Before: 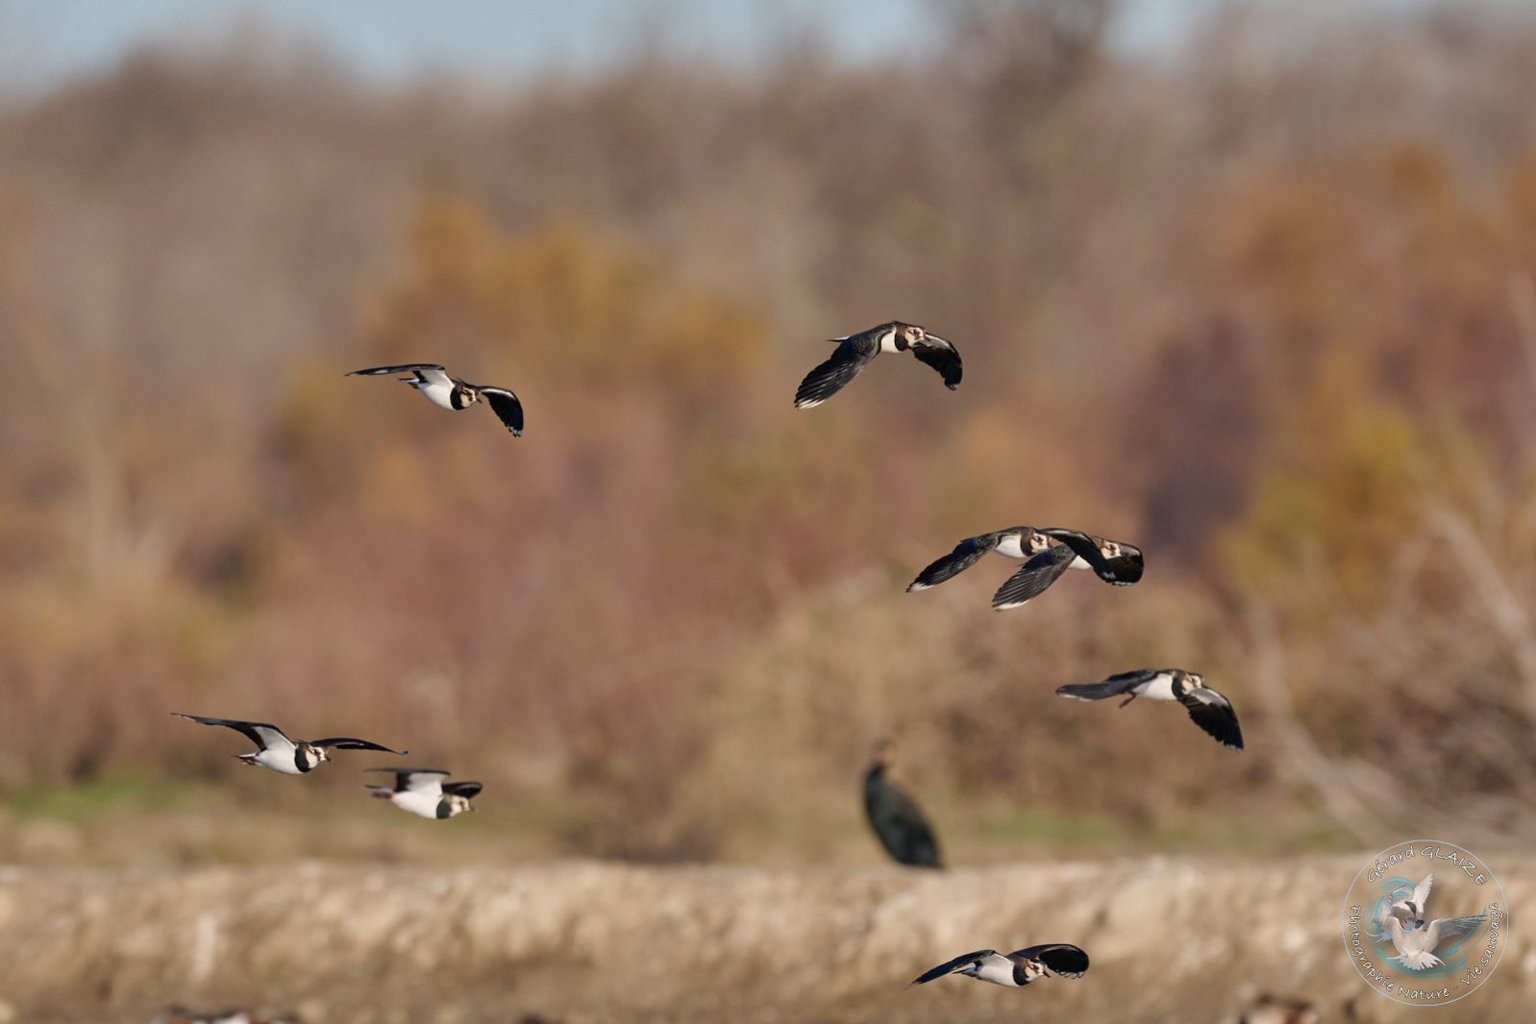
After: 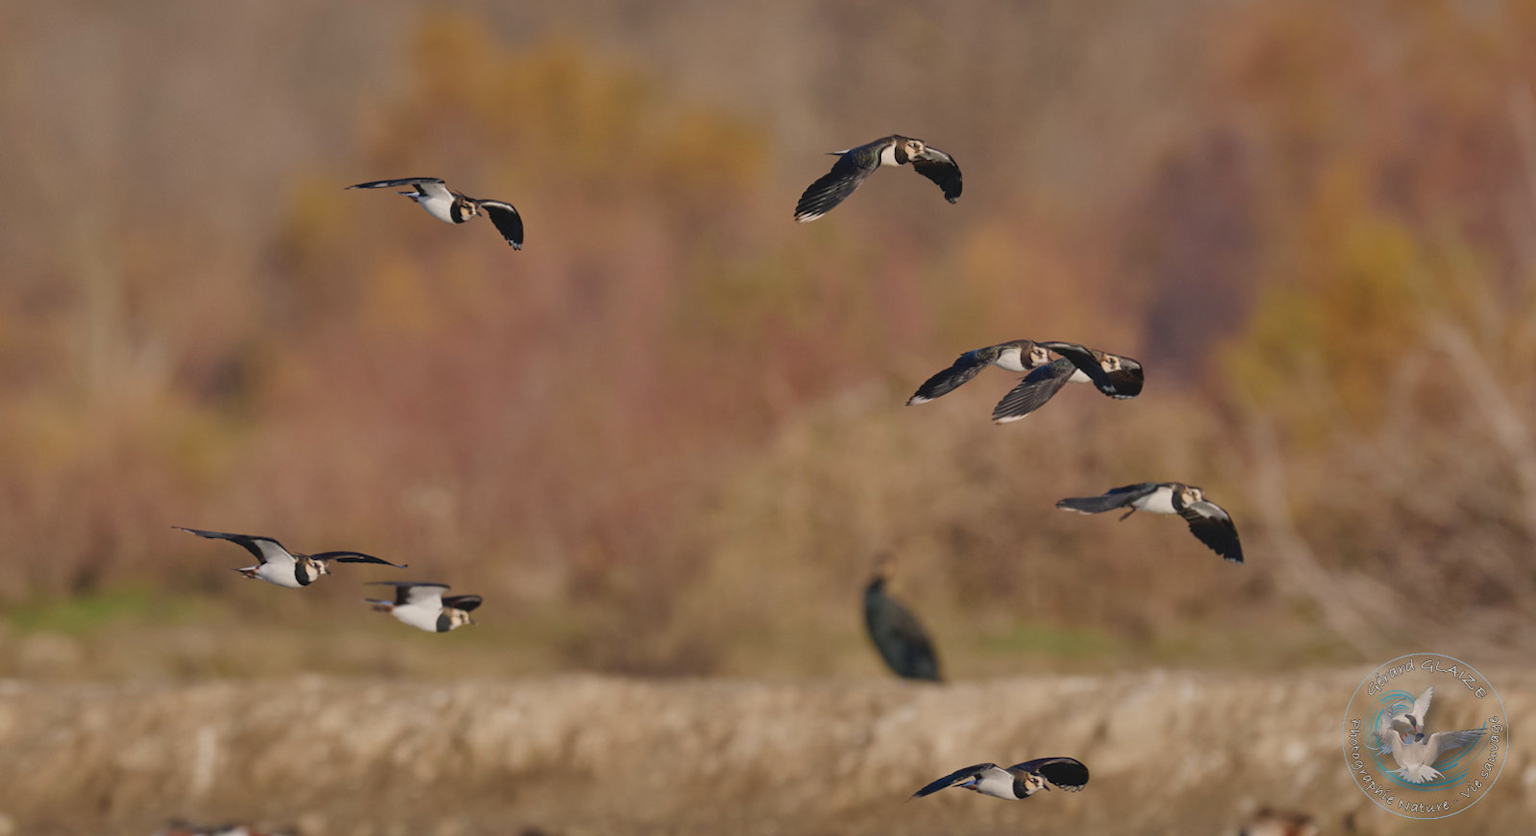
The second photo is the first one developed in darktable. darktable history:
shadows and highlights: shadows 80.41, white point adjustment -8.97, highlights -61.4, soften with gaussian
crop and rotate: top 18.277%
contrast brightness saturation: contrast -0.101, brightness 0.046, saturation 0.077
